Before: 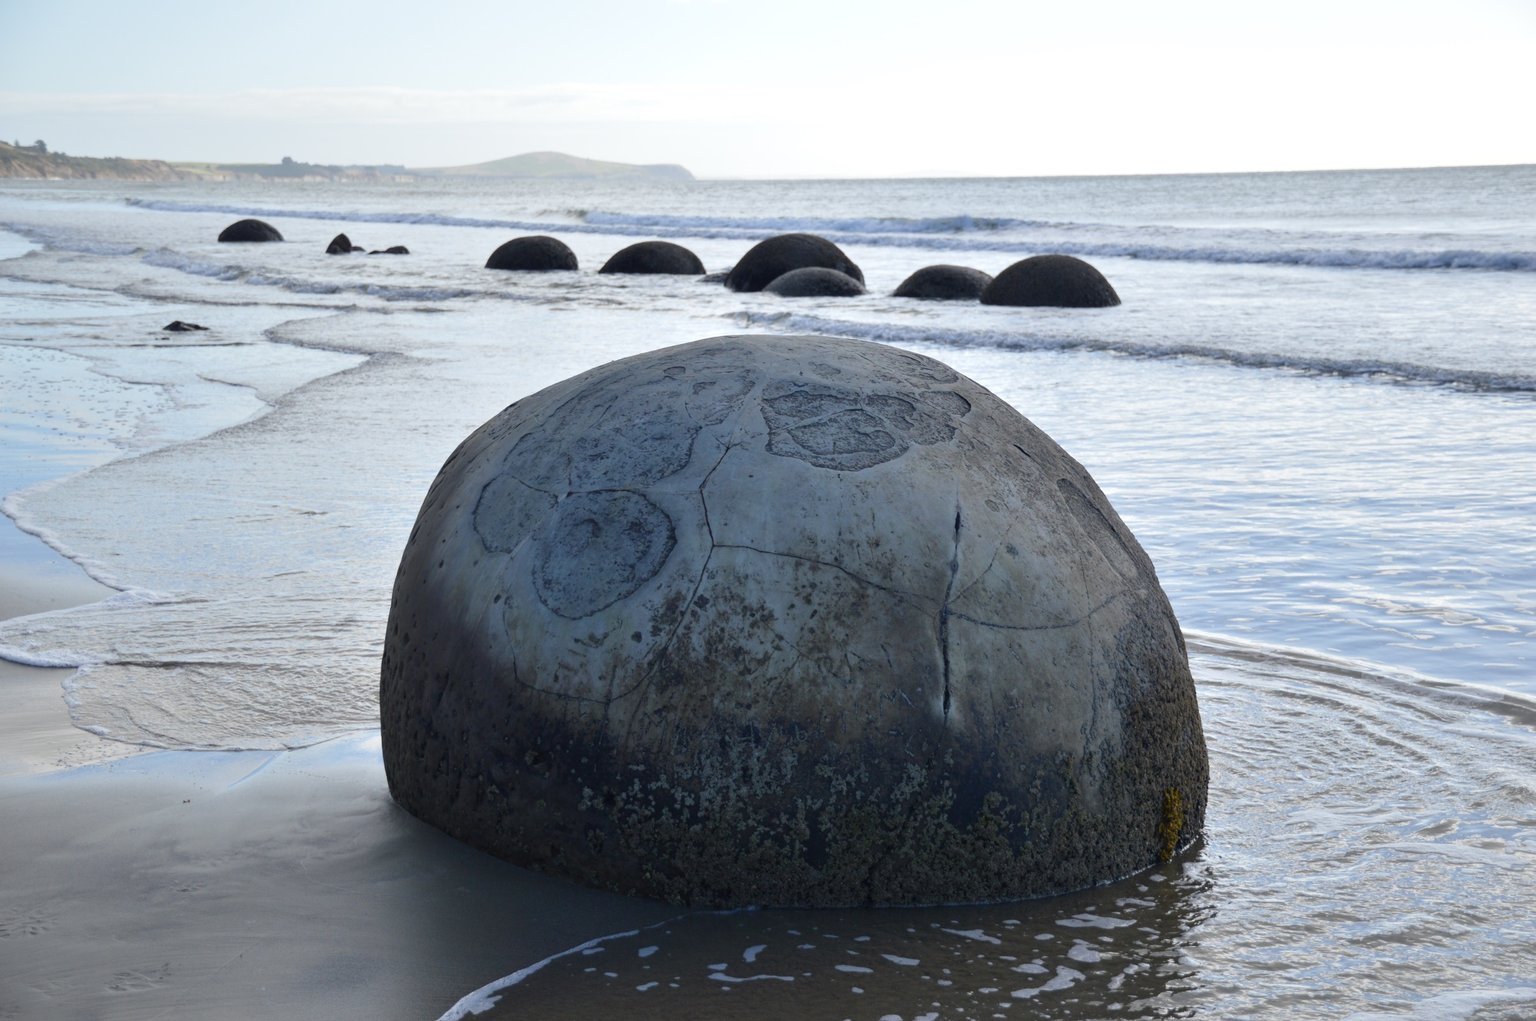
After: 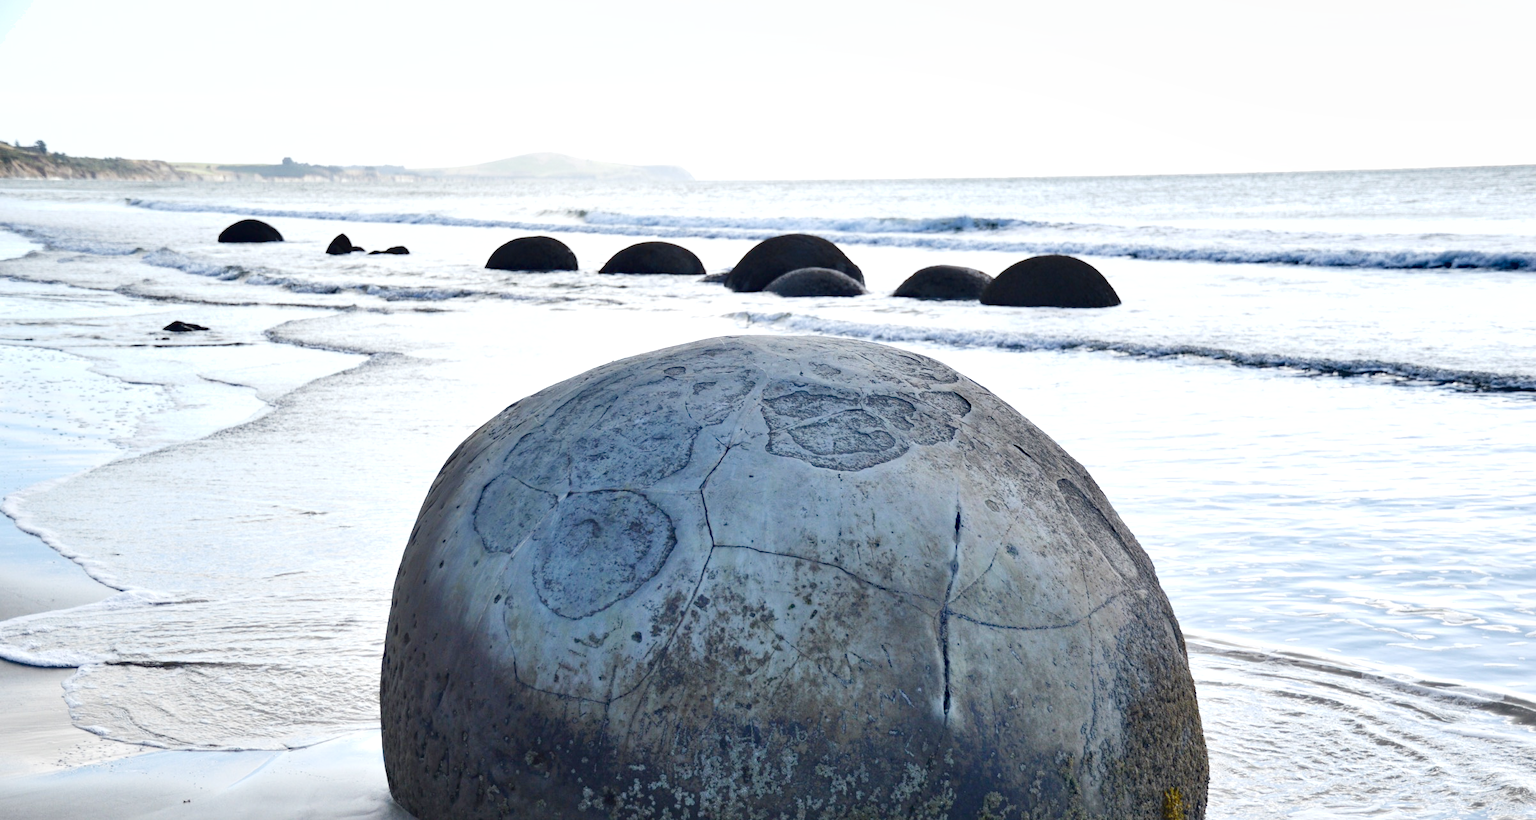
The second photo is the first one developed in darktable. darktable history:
exposure: exposure 0.609 EV, compensate exposure bias true, compensate highlight preservation false
shadows and highlights: radius 264.3, soften with gaussian
crop: bottom 19.604%
tone equalizer: on, module defaults
haze removal: compatibility mode true, adaptive false
base curve: curves: ch0 [(0, 0) (0.204, 0.334) (0.55, 0.733) (1, 1)], preserve colors none
